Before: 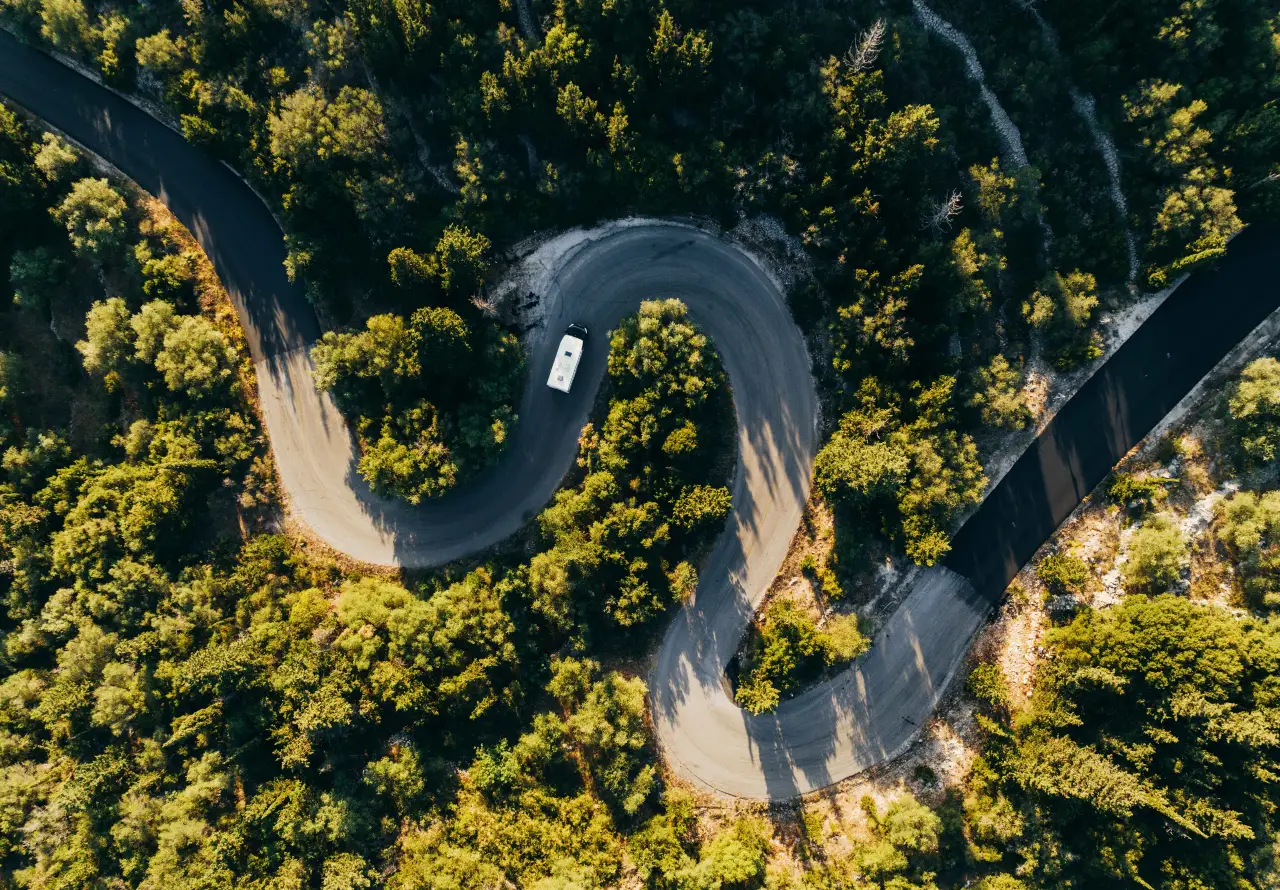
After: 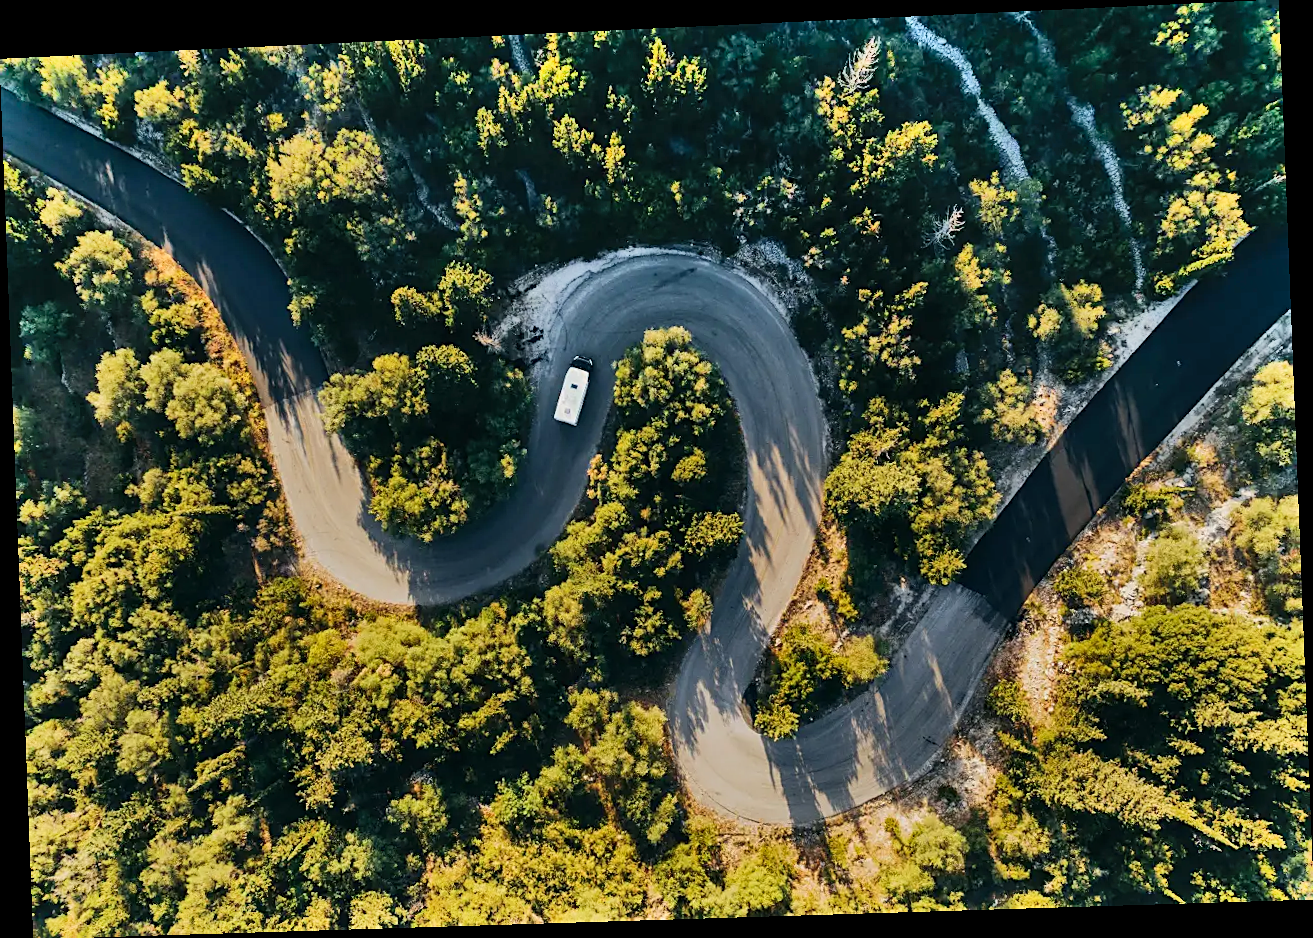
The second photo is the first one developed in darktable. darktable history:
rotate and perspective: rotation -2.22°, lens shift (horizontal) -0.022, automatic cropping off
shadows and highlights: shadows 80.73, white point adjustment -9.07, highlights -61.46, soften with gaussian
sharpen: on, module defaults
